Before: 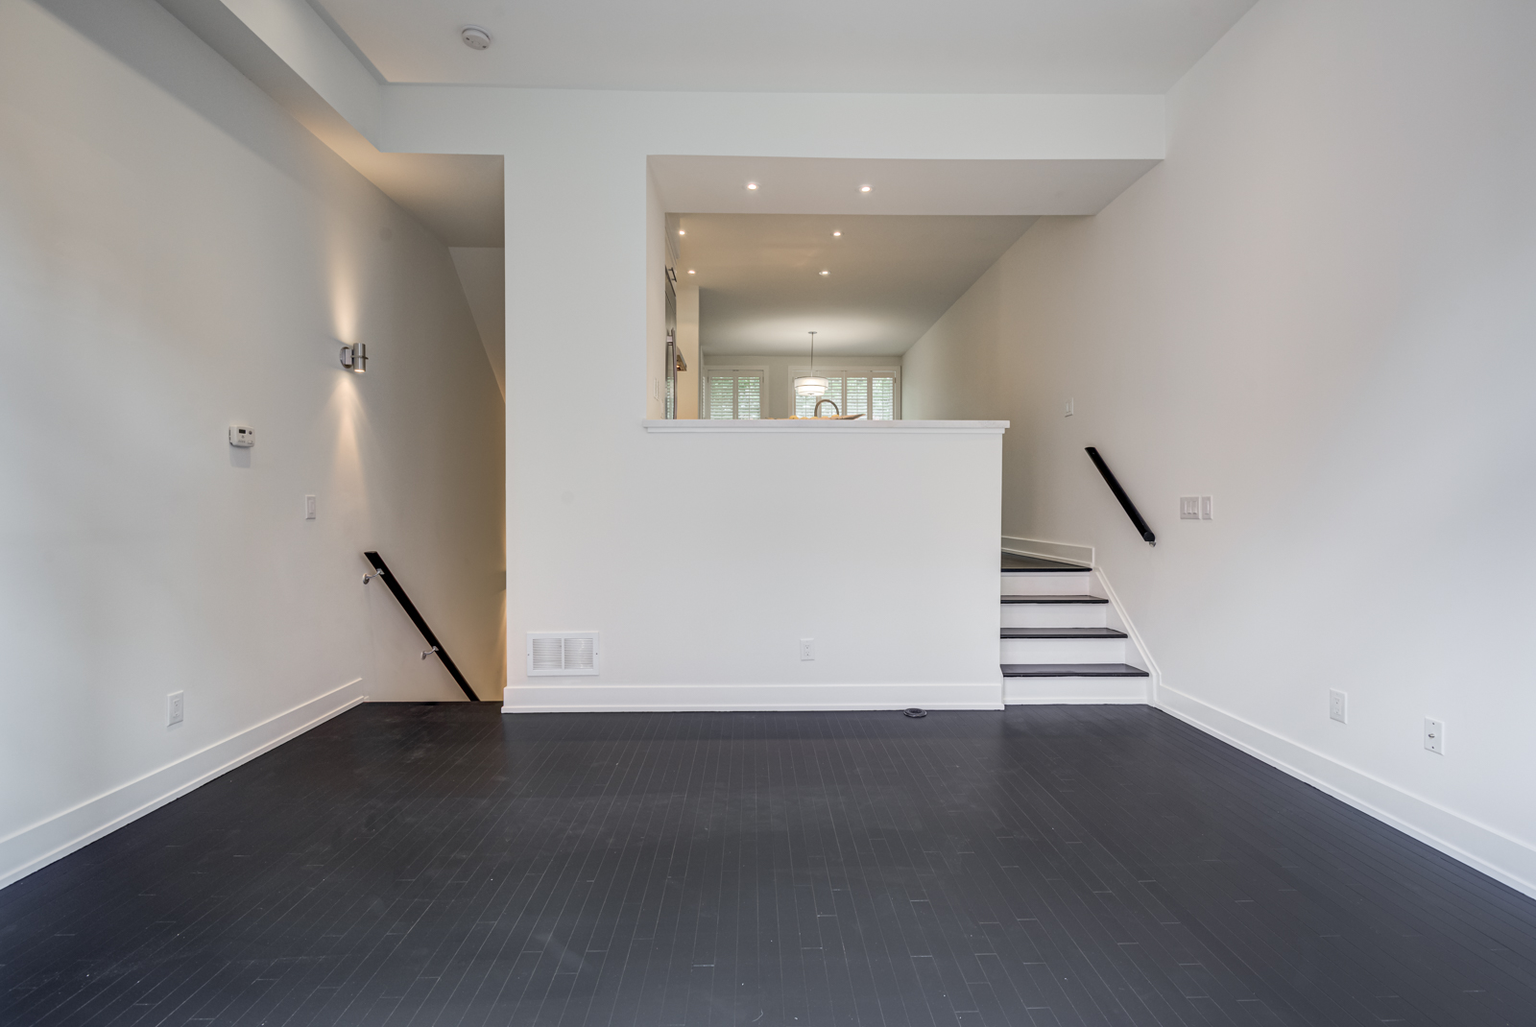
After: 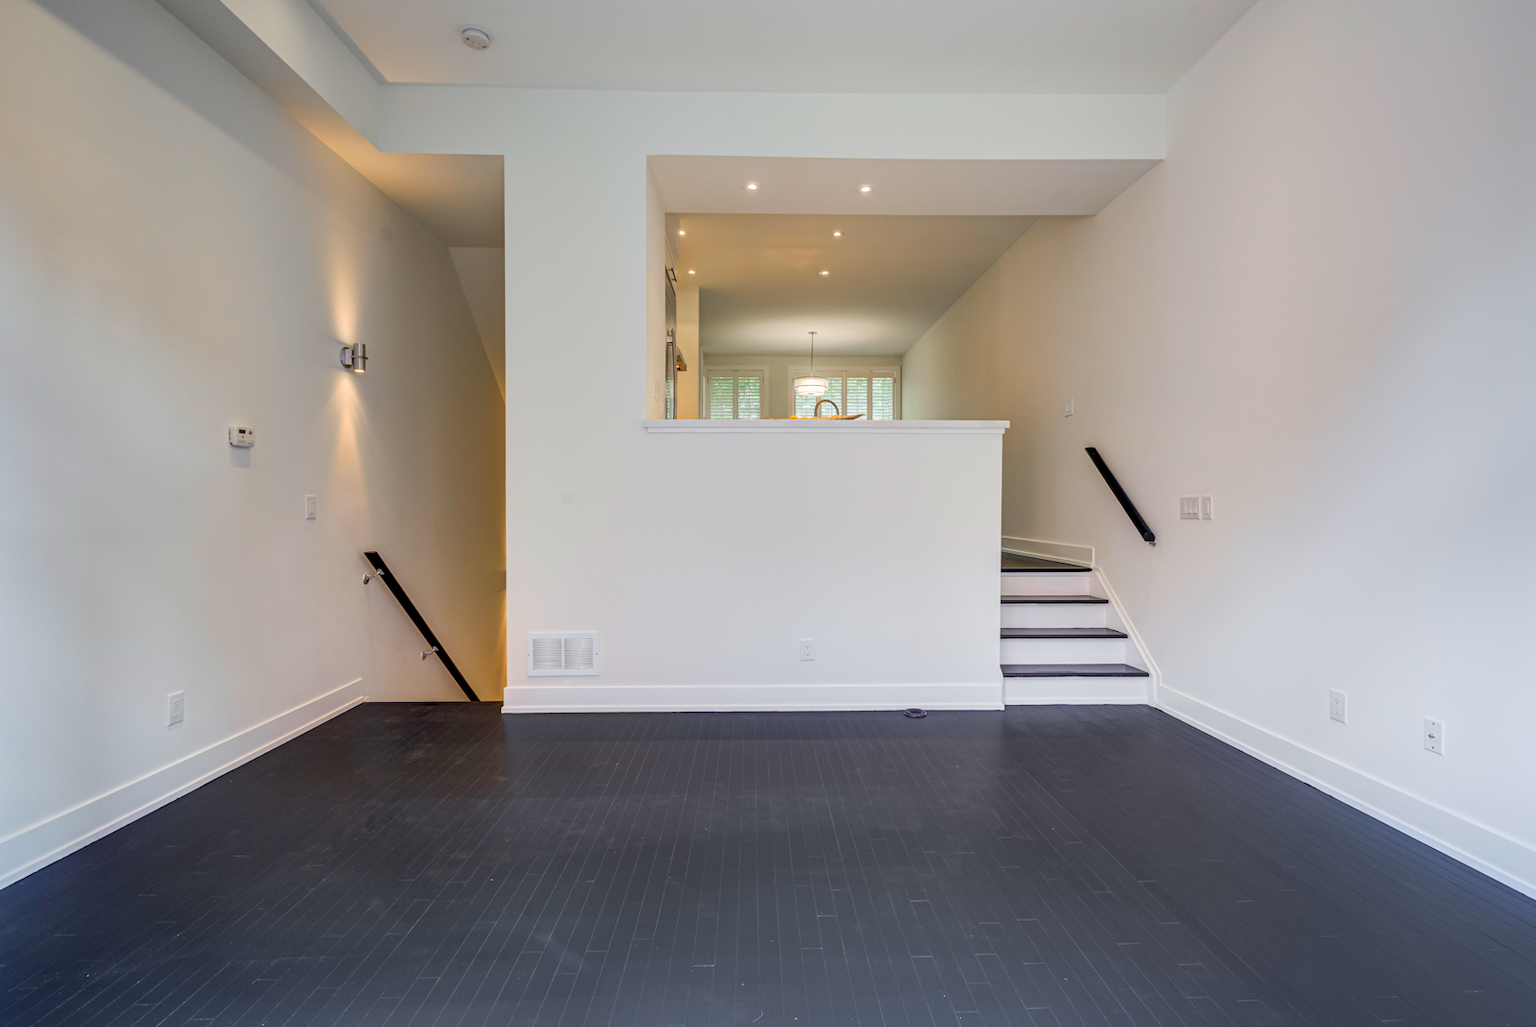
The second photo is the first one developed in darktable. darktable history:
color correction: highlights b* -0.009, saturation 1.79
